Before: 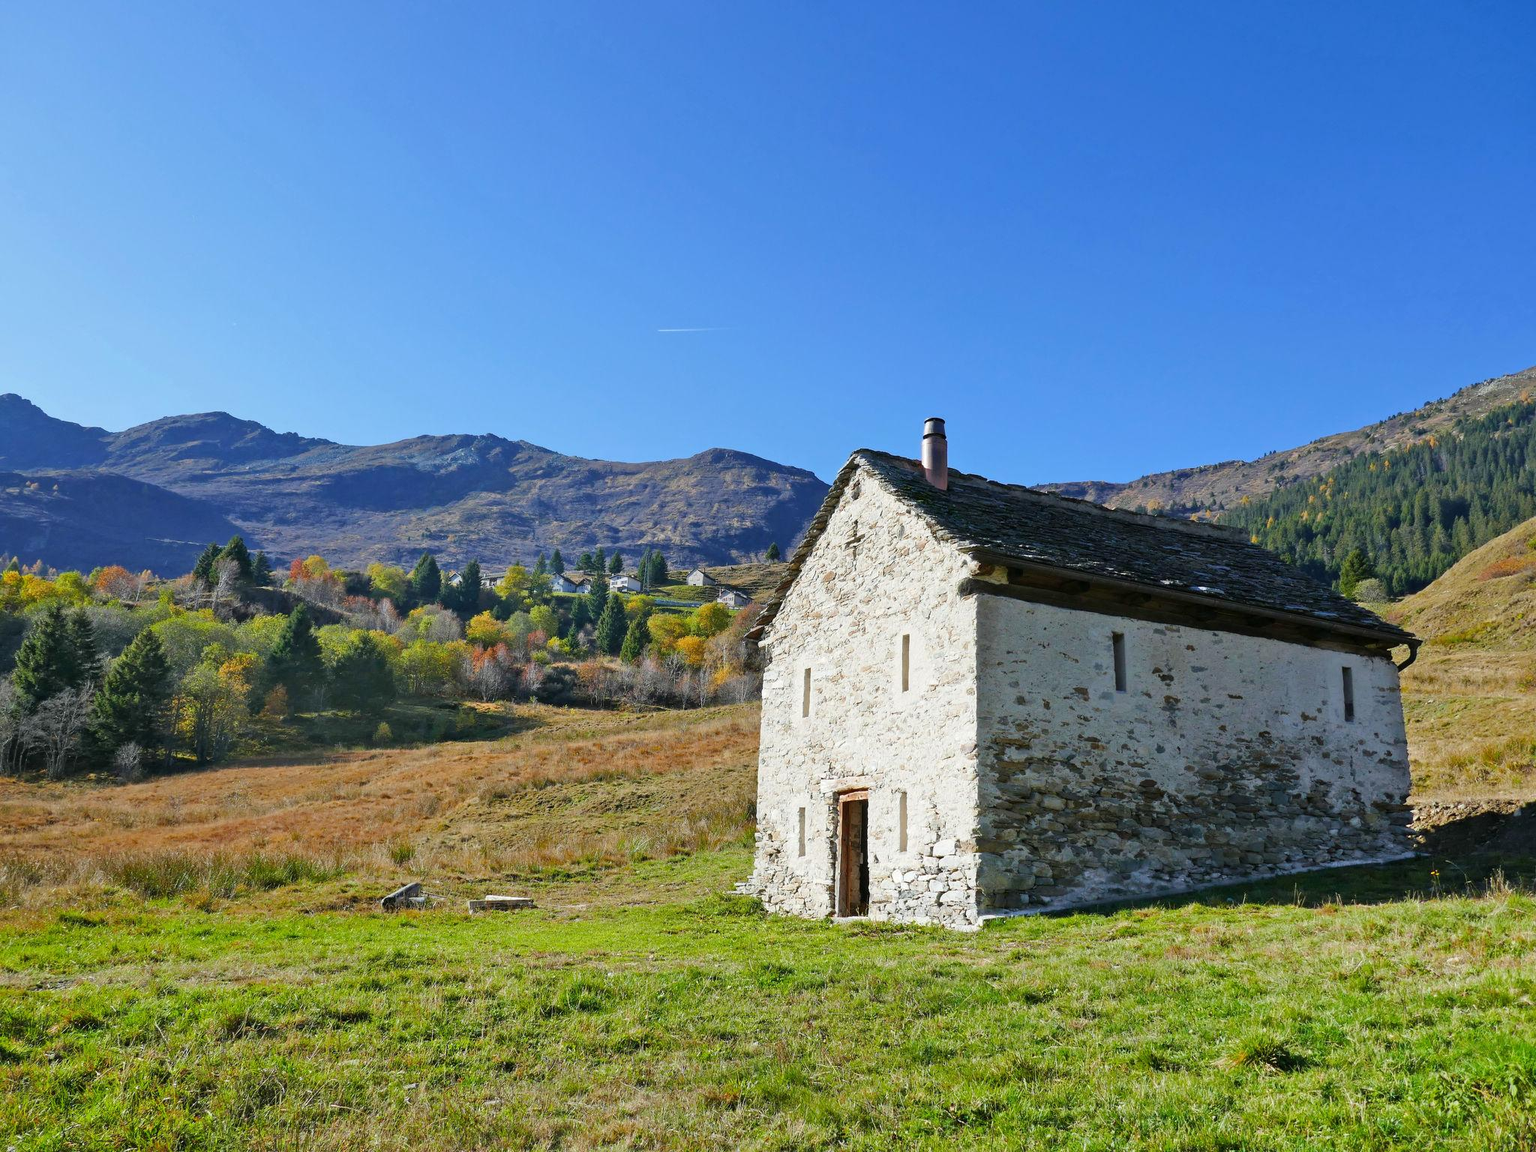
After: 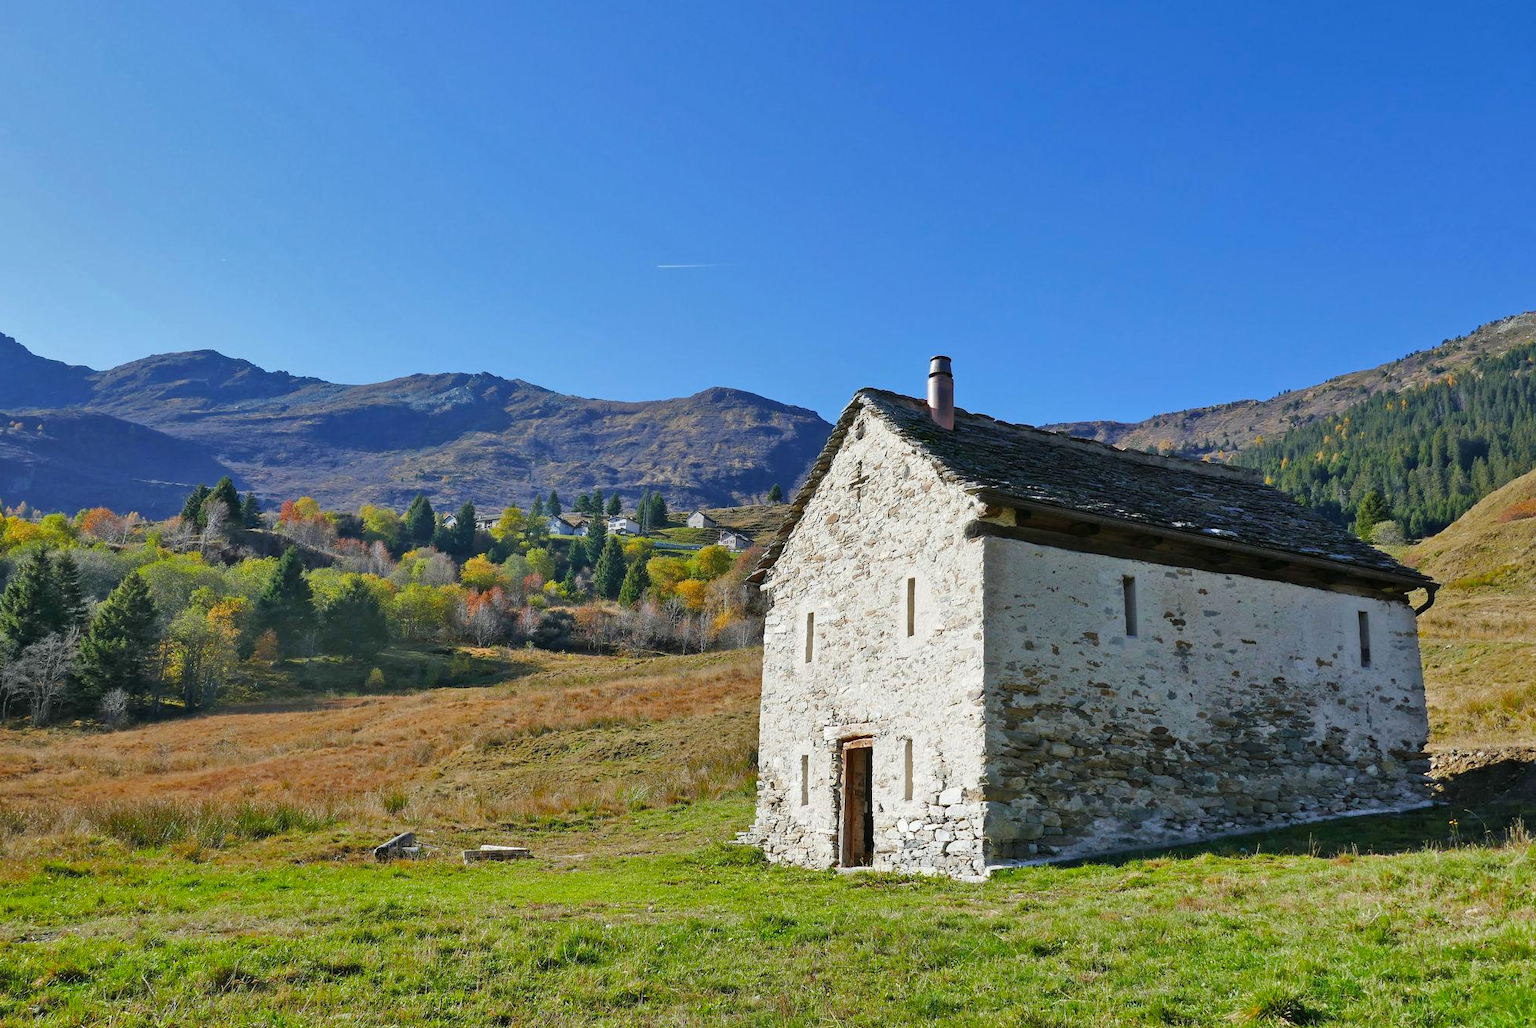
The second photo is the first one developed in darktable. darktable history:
crop: left 1.086%, top 6.15%, right 1.259%, bottom 6.689%
shadows and highlights: highlights color adjustment 41.99%, soften with gaussian
tone curve: curves: ch0 [(0, 0) (0.077, 0.082) (0.765, 0.73) (1, 1)], color space Lab, independent channels, preserve colors none
